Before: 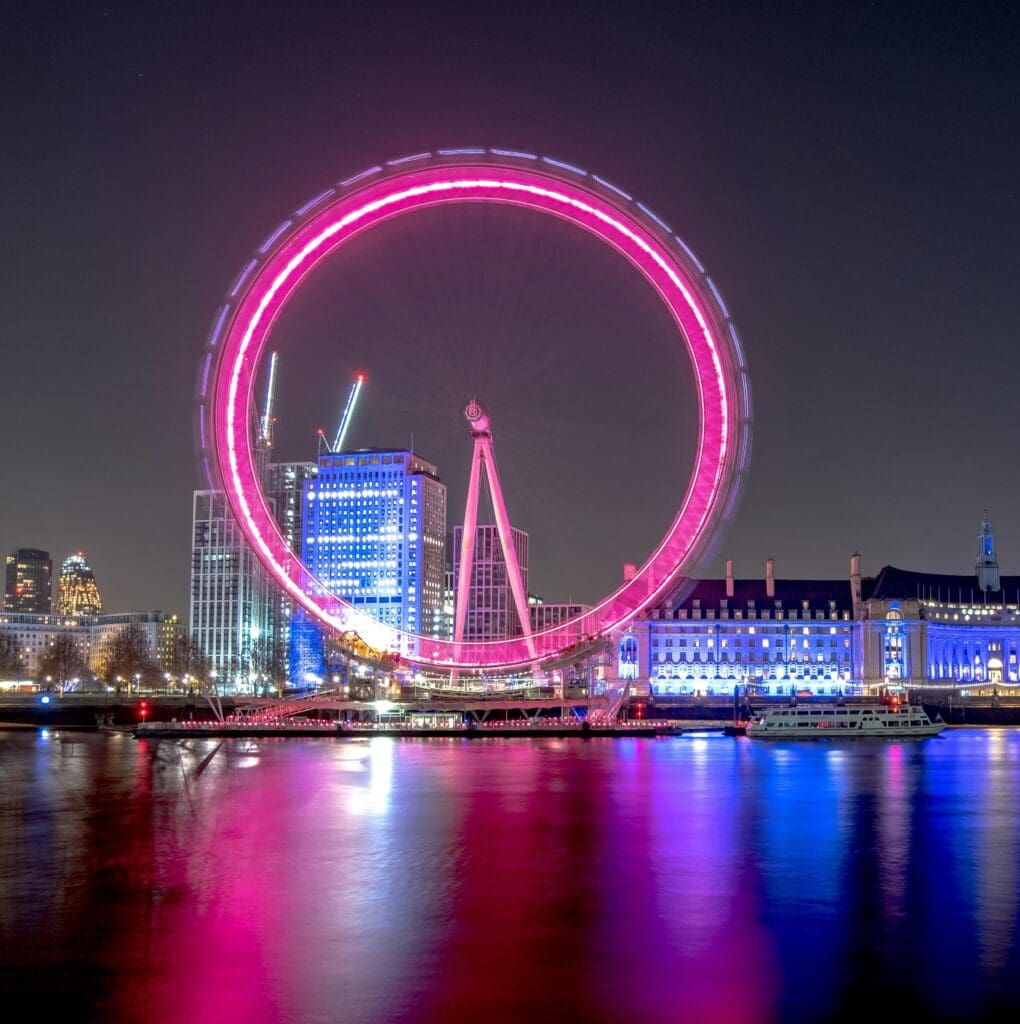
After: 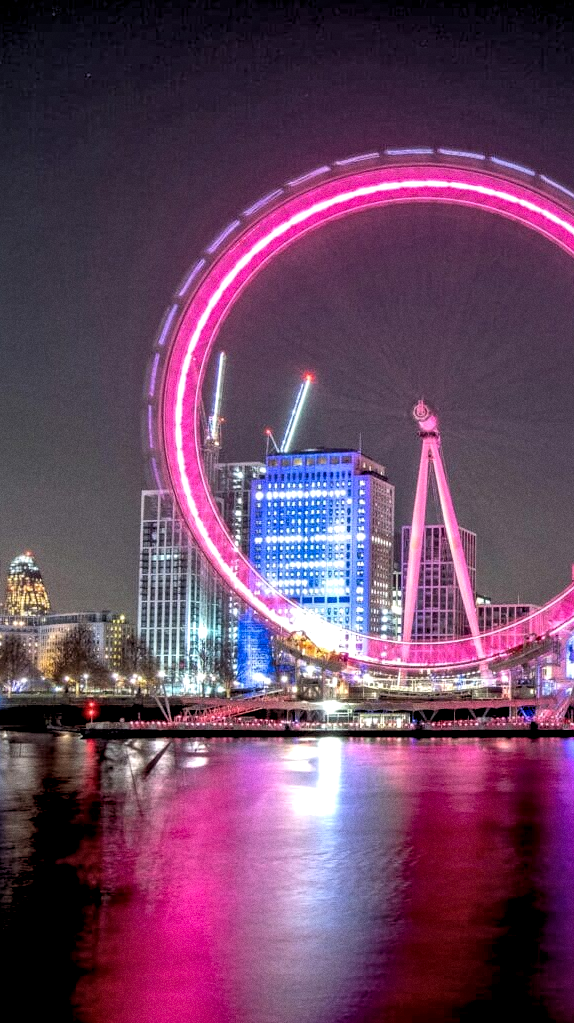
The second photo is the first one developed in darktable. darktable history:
local contrast: mode bilateral grid, contrast 20, coarseness 20, detail 150%, midtone range 0.2
rgb levels: levels [[0.01, 0.419, 0.839], [0, 0.5, 1], [0, 0.5, 1]]
crop: left 5.114%, right 38.589%
grain: coarseness 0.47 ISO
